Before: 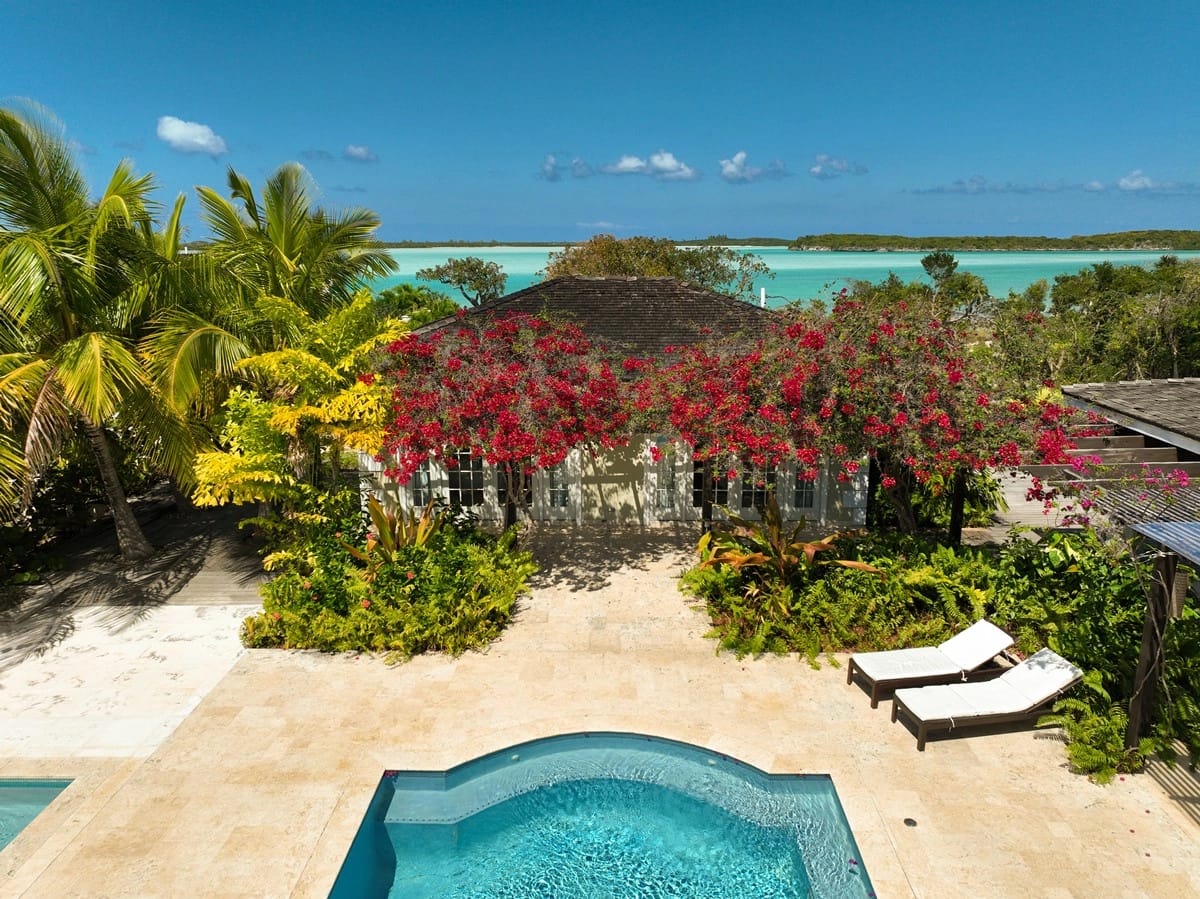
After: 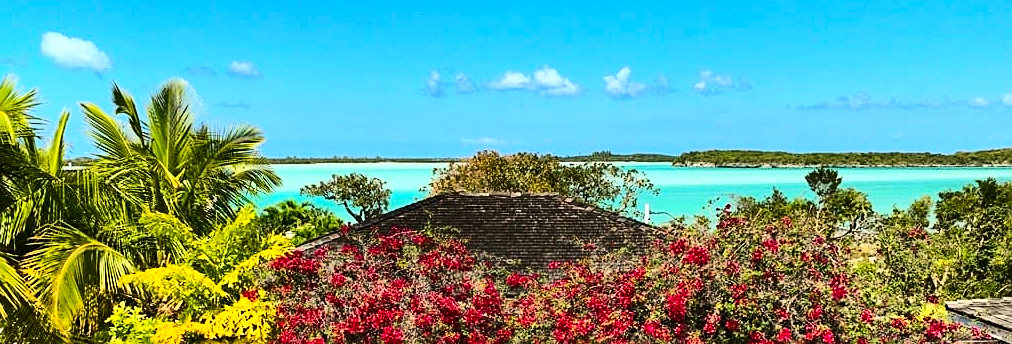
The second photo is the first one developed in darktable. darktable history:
crop and rotate: left 9.706%, top 9.371%, right 5.911%, bottom 52.32%
sharpen: on, module defaults
contrast brightness saturation: contrast 0.227, brightness 0.1, saturation 0.294
base curve: curves: ch0 [(0, 0) (0.036, 0.025) (0.121, 0.166) (0.206, 0.329) (0.605, 0.79) (1, 1)]
